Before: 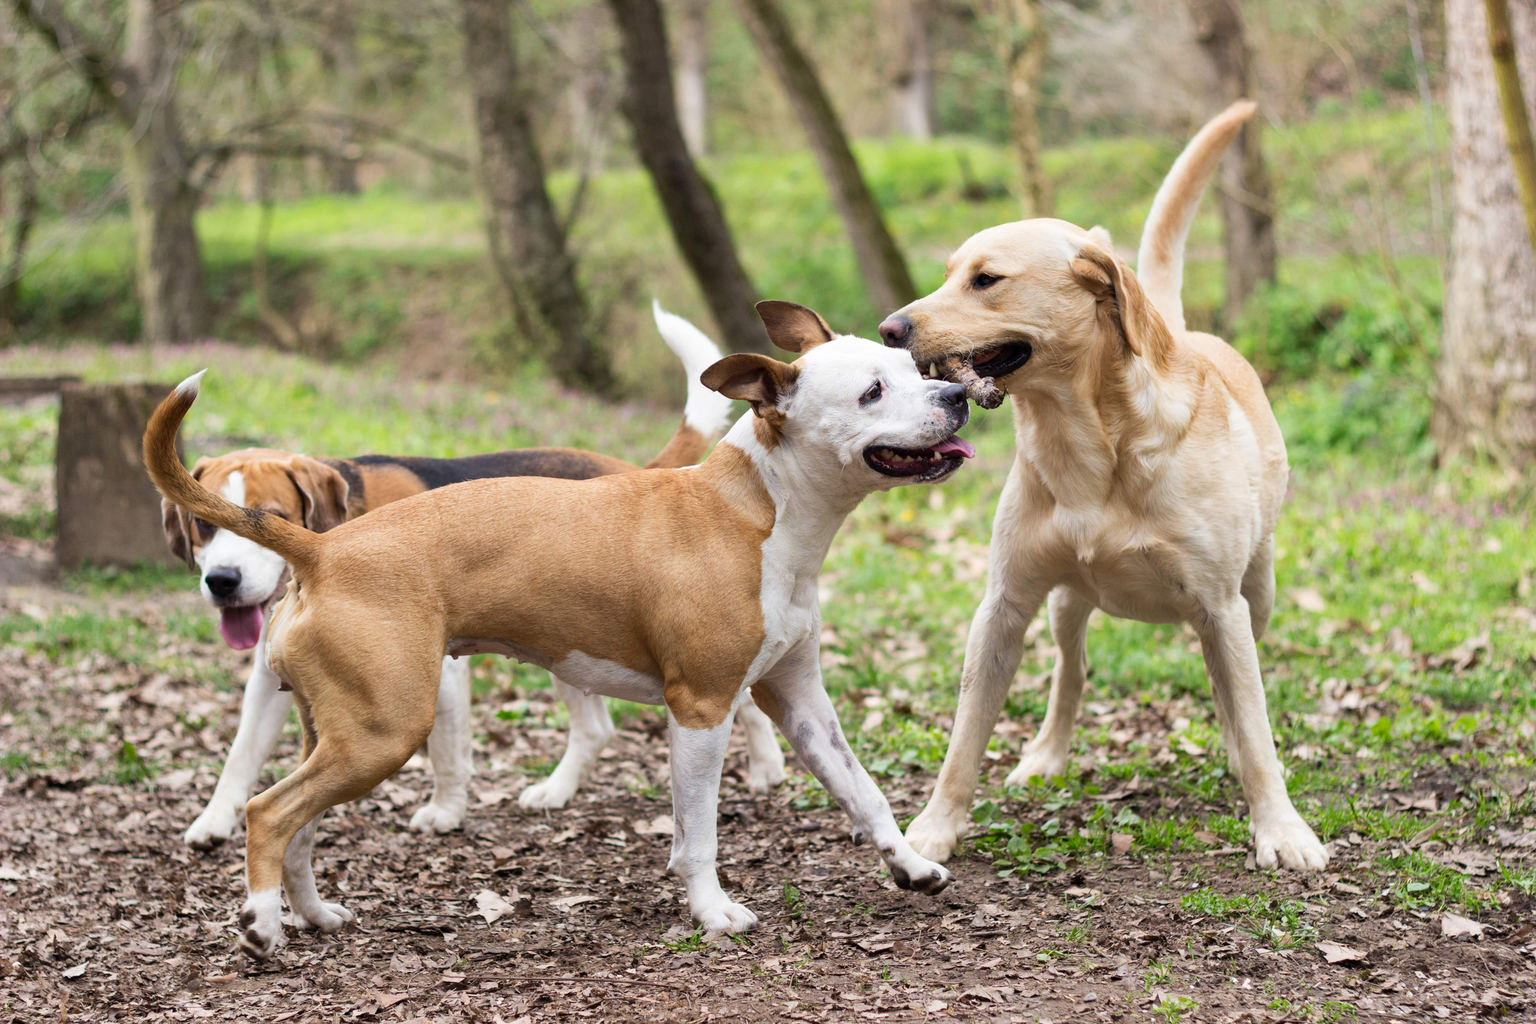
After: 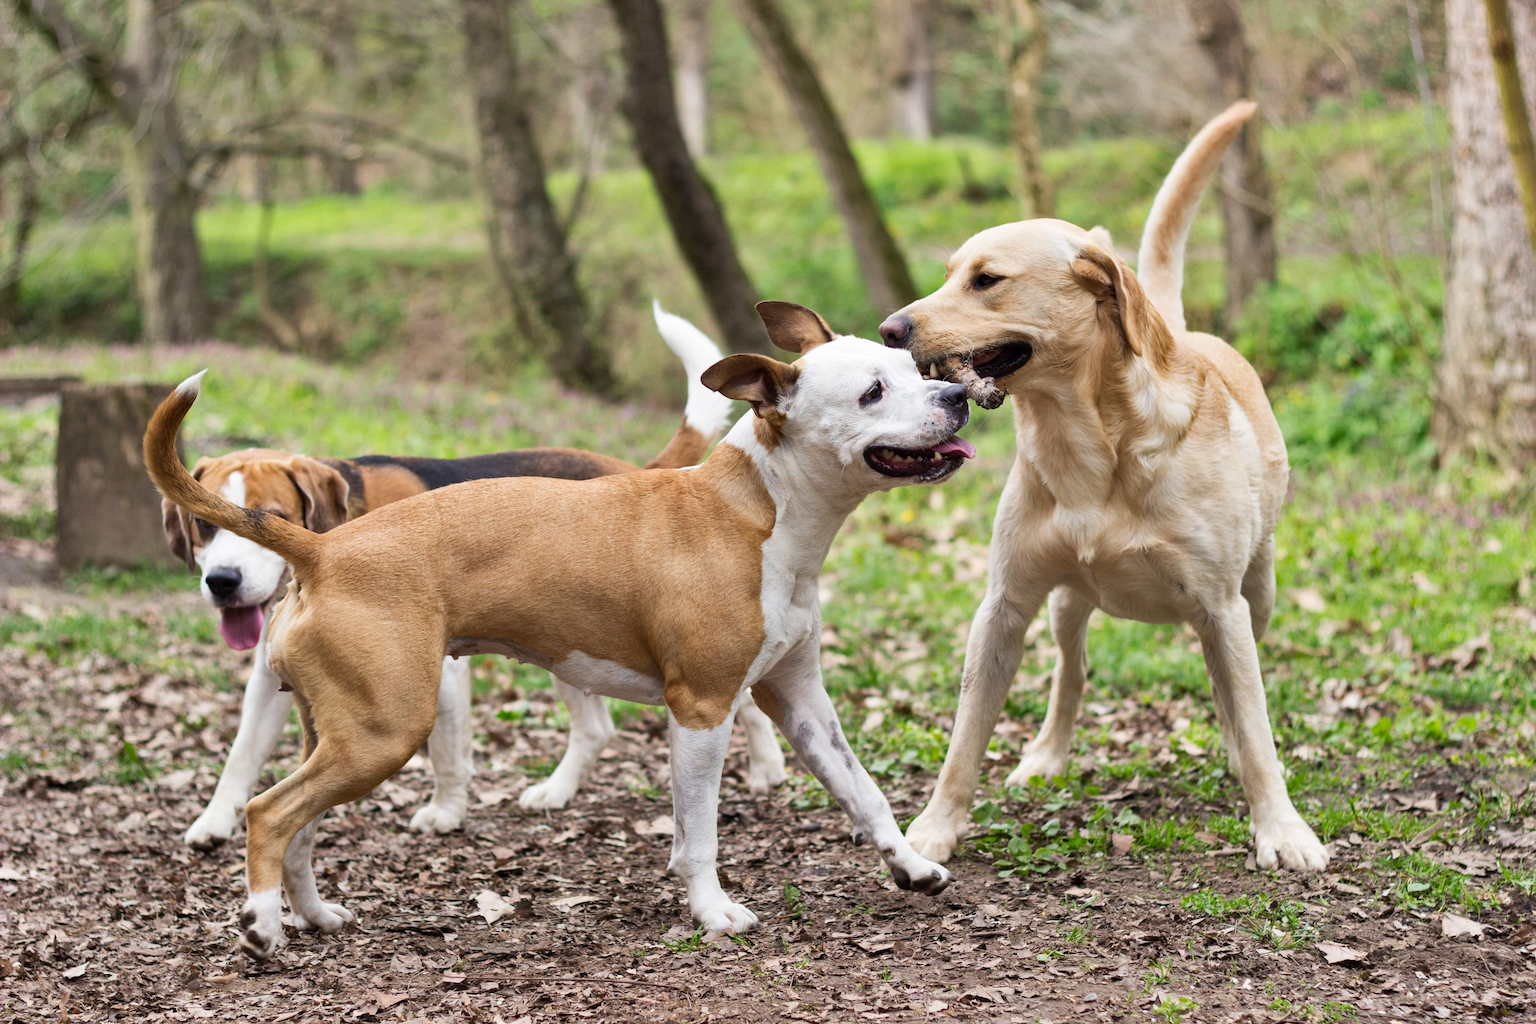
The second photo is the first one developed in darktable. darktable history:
contrast brightness saturation: contrast 0.071
shadows and highlights: soften with gaussian
